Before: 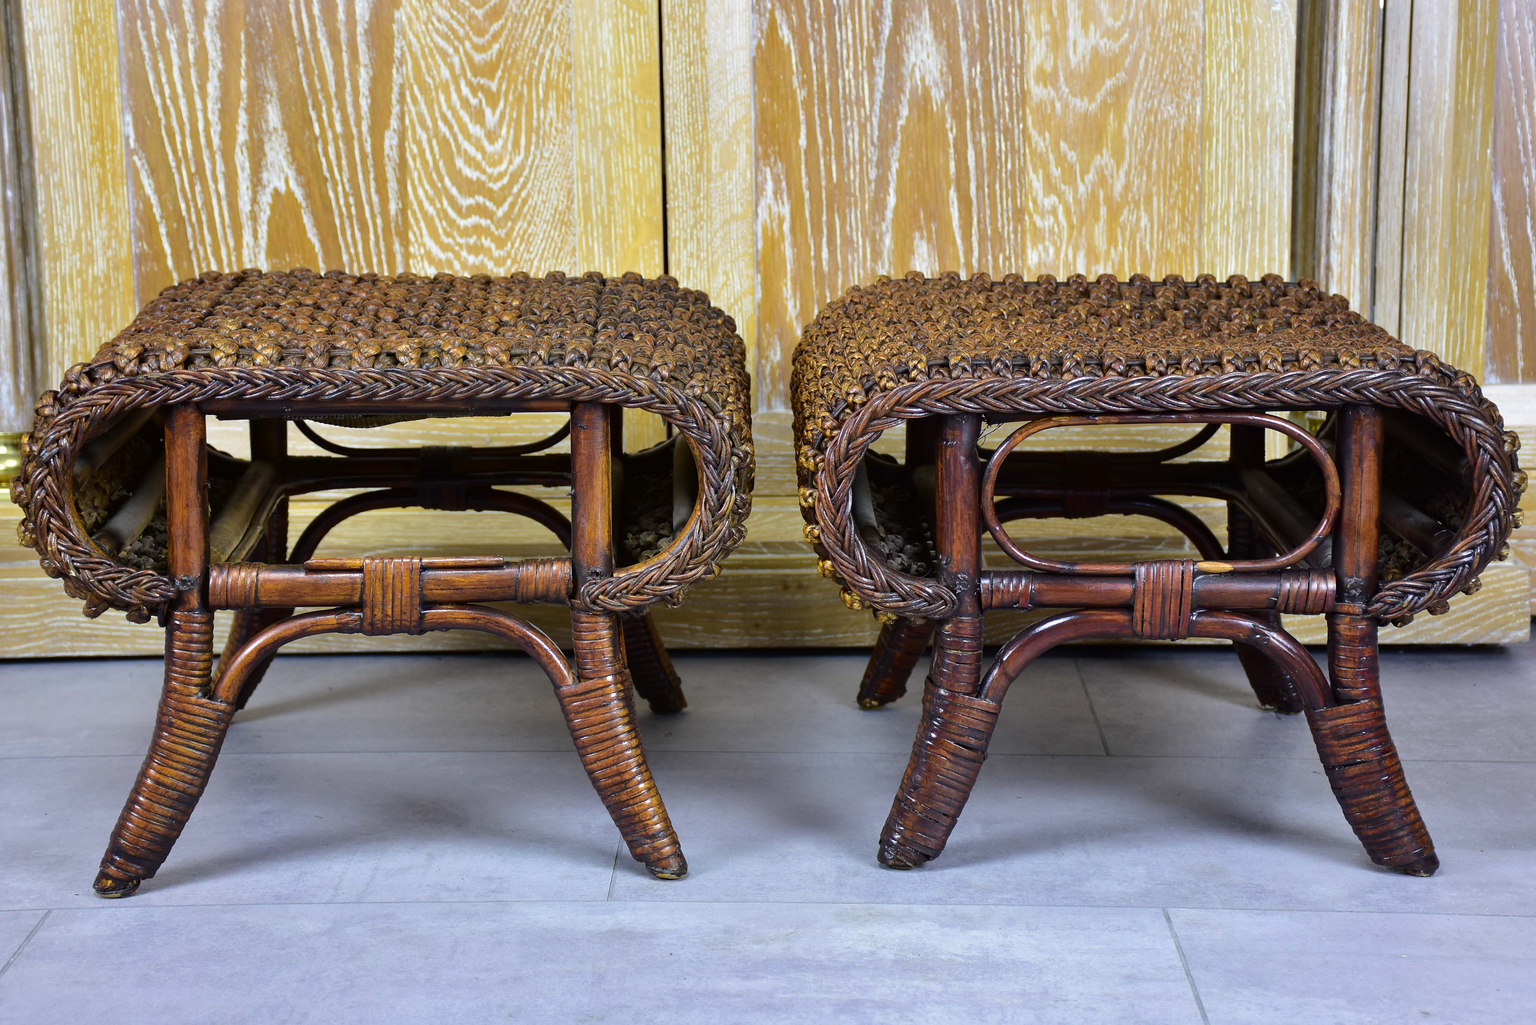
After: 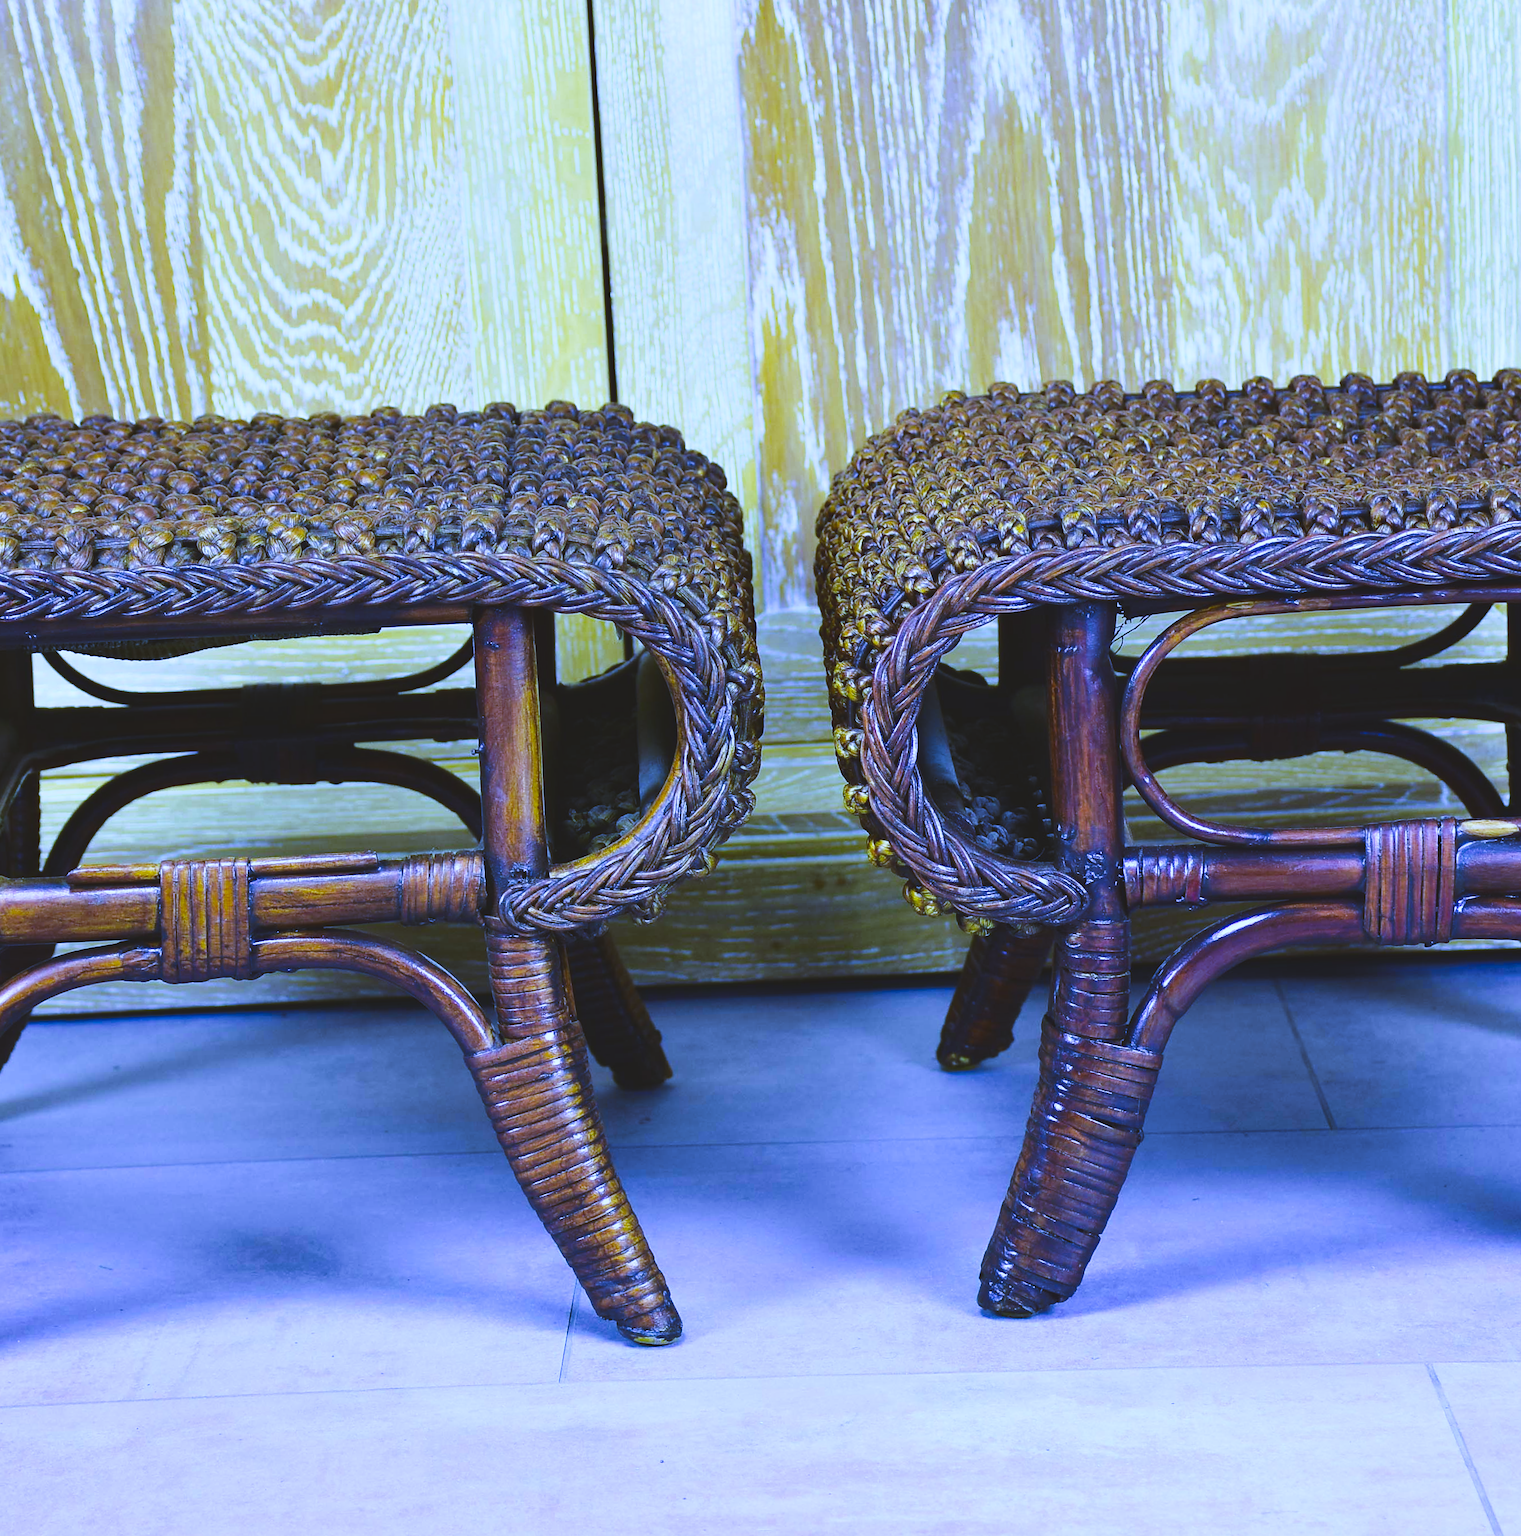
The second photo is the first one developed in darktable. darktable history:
crop and rotate: left 15.546%, right 17.787%
shadows and highlights: shadows 0, highlights 40
exposure: black level correction -0.014, exposure -0.193 EV, compensate highlight preservation false
white balance: red 0.766, blue 1.537
tone curve: curves: ch0 [(0, 0) (0.003, 0.01) (0.011, 0.015) (0.025, 0.023) (0.044, 0.038) (0.069, 0.058) (0.1, 0.093) (0.136, 0.134) (0.177, 0.176) (0.224, 0.221) (0.277, 0.282) (0.335, 0.36) (0.399, 0.438) (0.468, 0.54) (0.543, 0.632) (0.623, 0.724) (0.709, 0.814) (0.801, 0.885) (0.898, 0.947) (1, 1)], preserve colors none
rotate and perspective: rotation -2.12°, lens shift (vertical) 0.009, lens shift (horizontal) -0.008, automatic cropping original format, crop left 0.036, crop right 0.964, crop top 0.05, crop bottom 0.959
color balance rgb: perceptual saturation grading › global saturation 25%, global vibrance 20%
color correction: highlights a* -0.182, highlights b* -0.124
